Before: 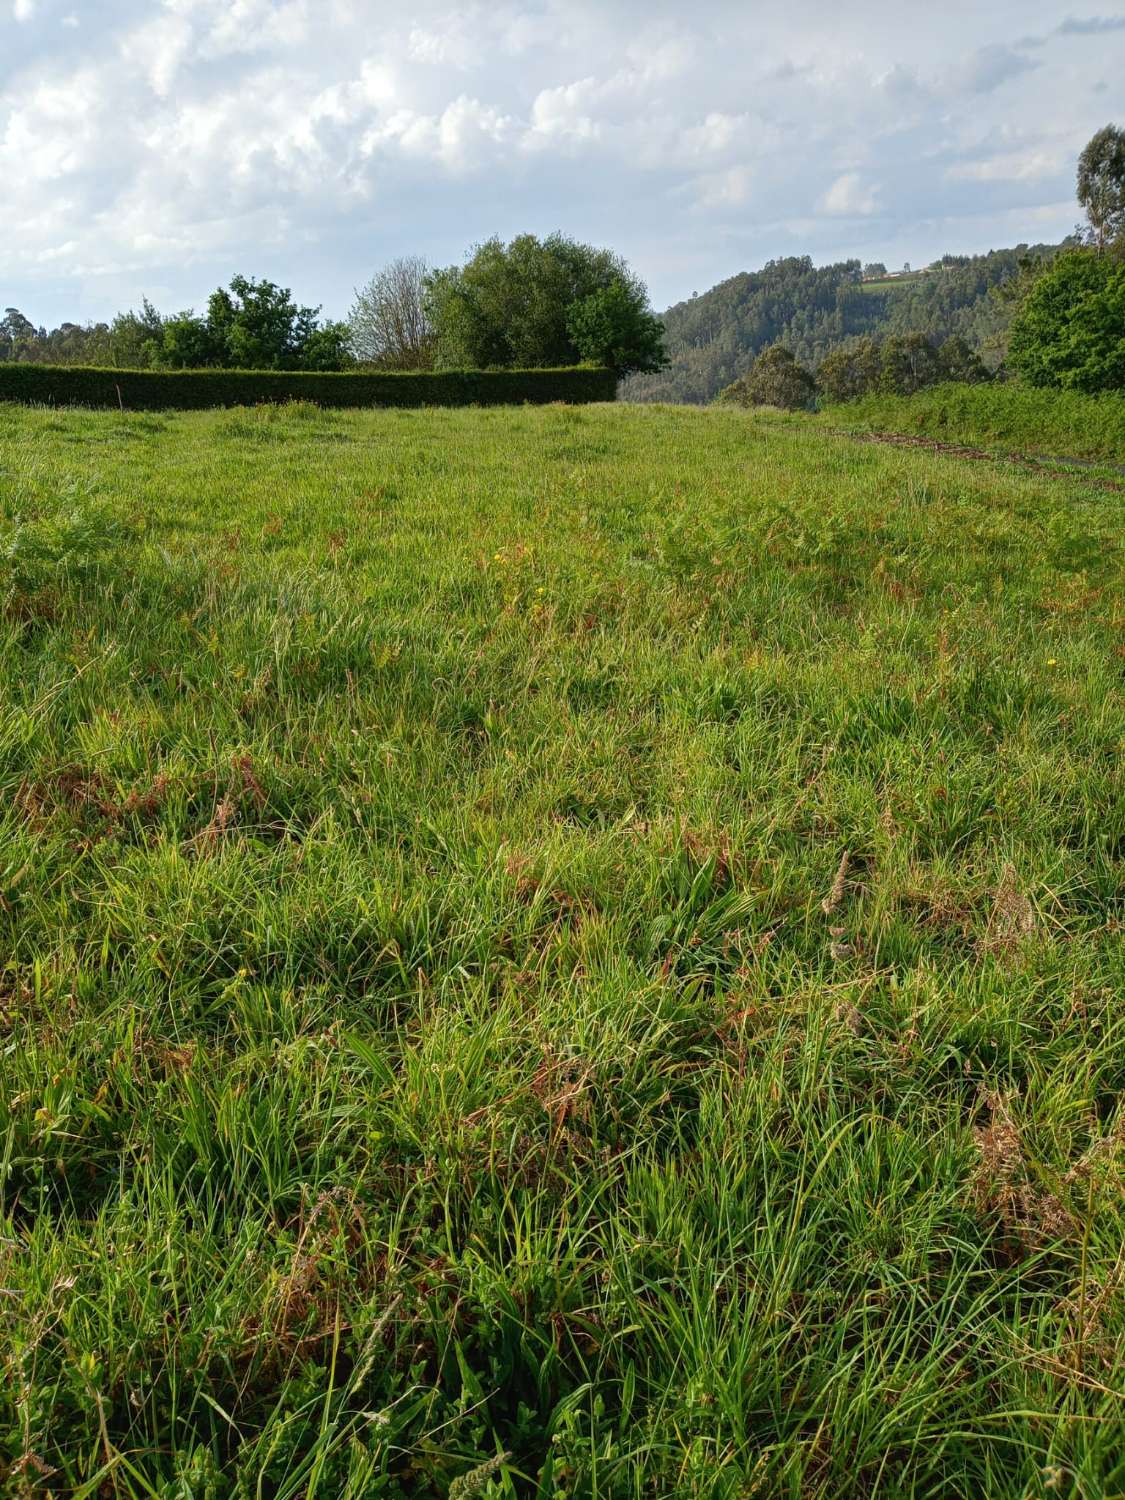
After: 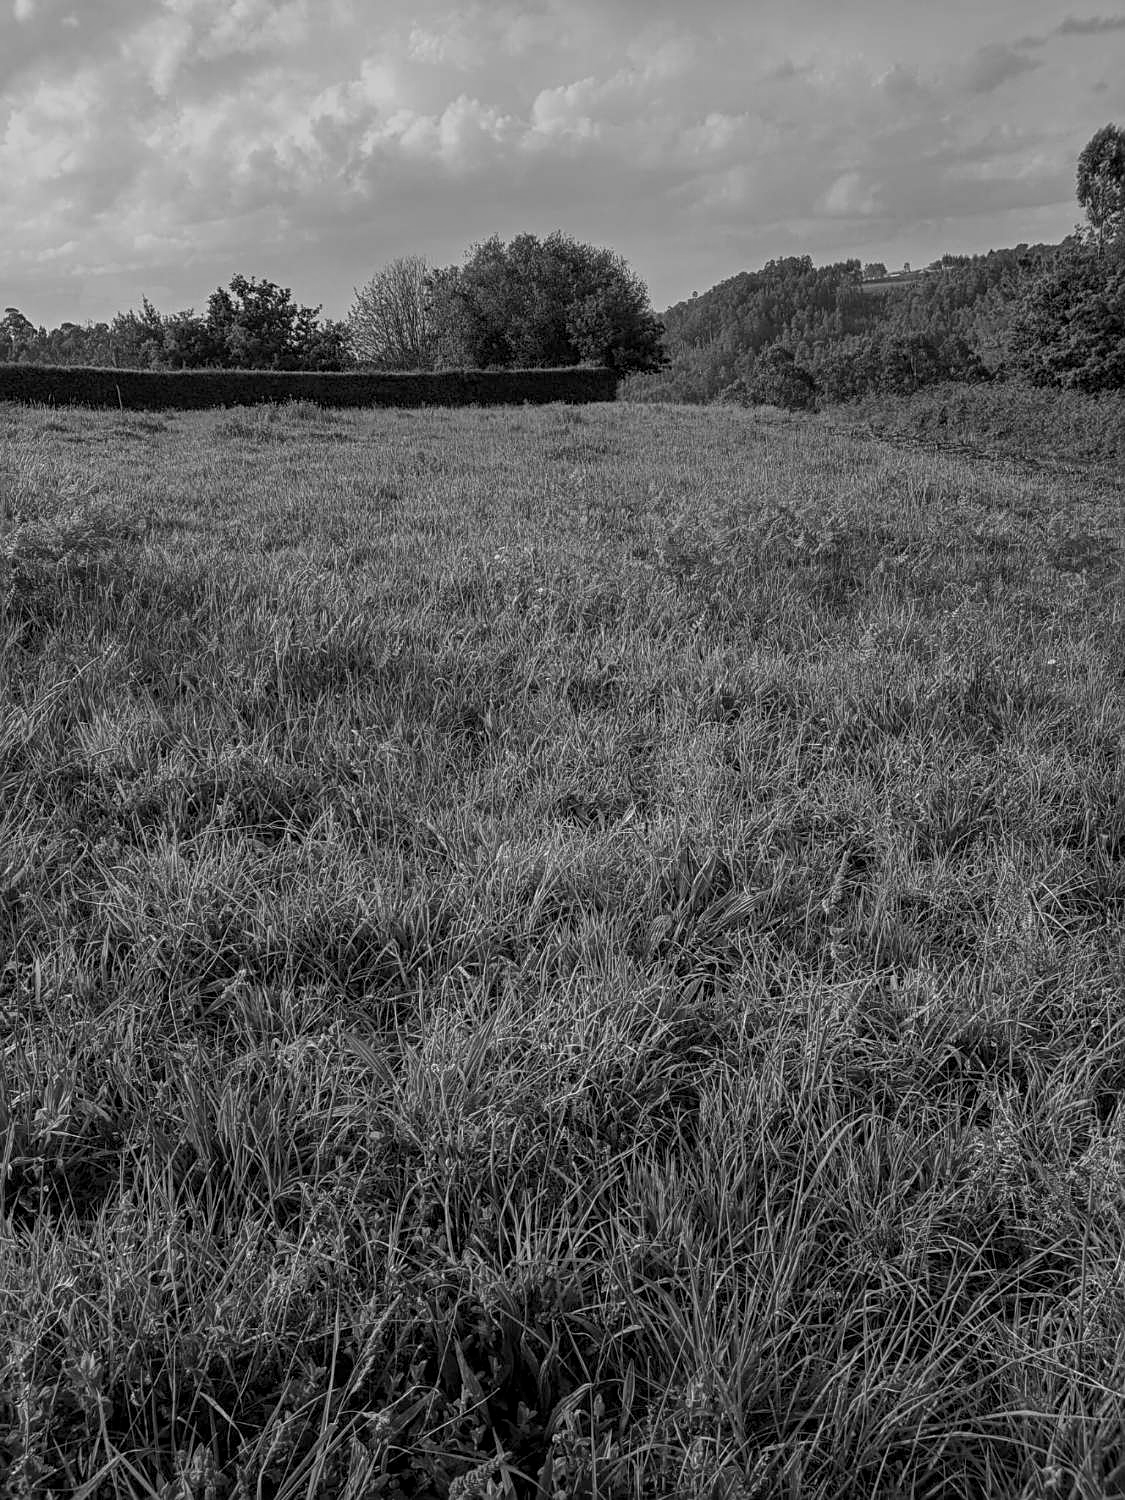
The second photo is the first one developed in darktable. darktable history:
contrast brightness saturation: saturation -0.17
white balance: red 1.029, blue 0.92
sharpen: on, module defaults
local contrast: detail 130%
monochrome: a 79.32, b 81.83, size 1.1
